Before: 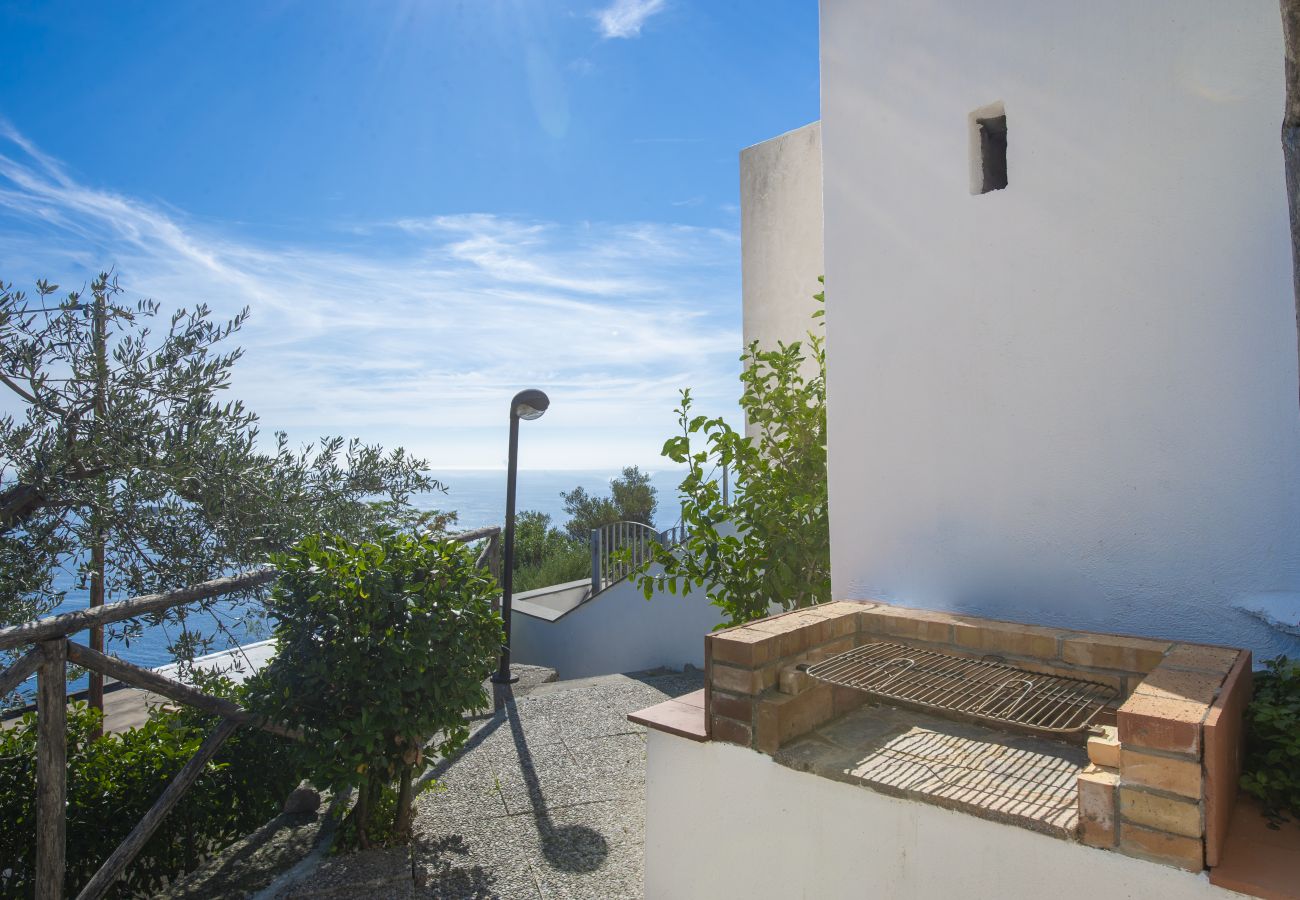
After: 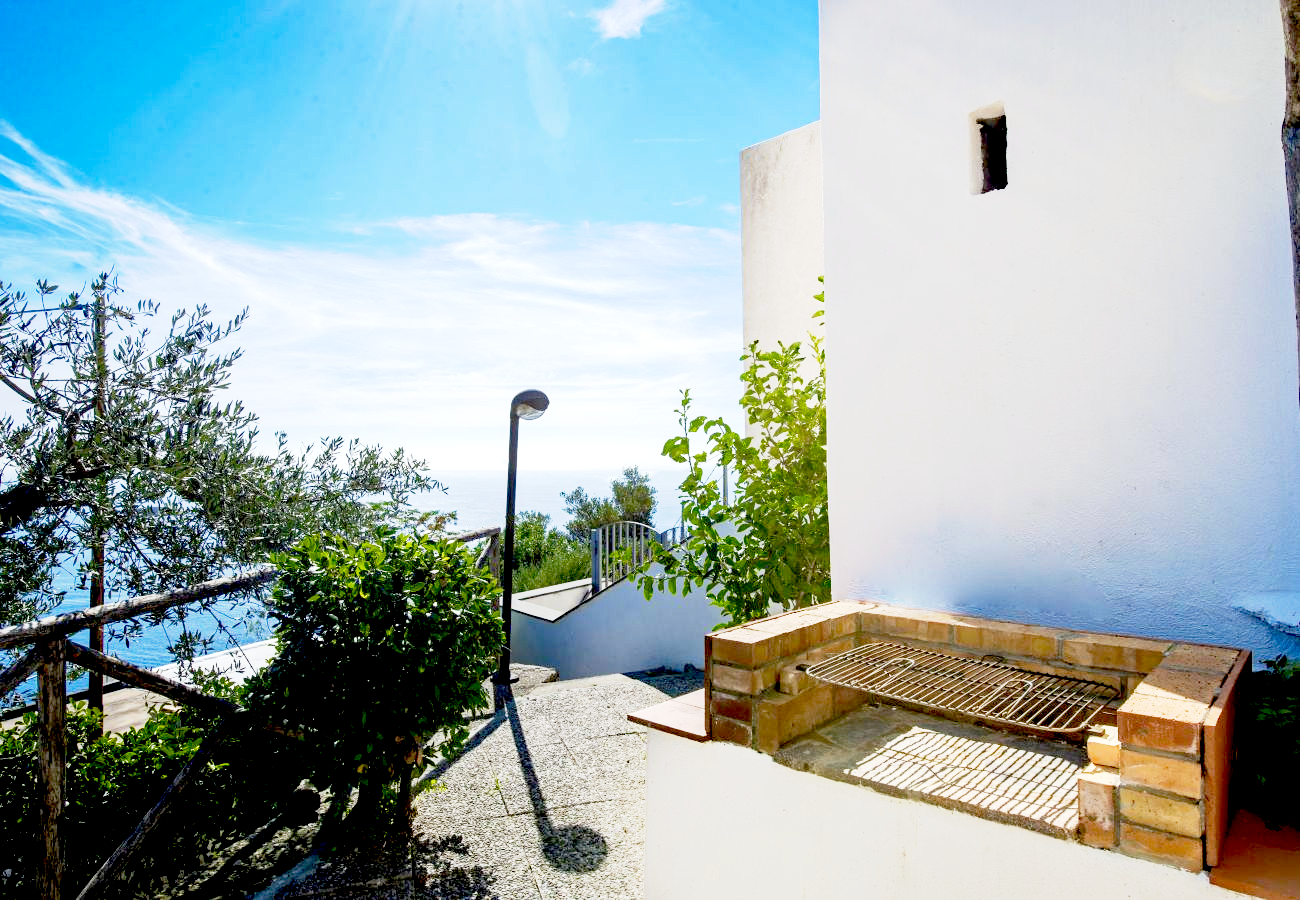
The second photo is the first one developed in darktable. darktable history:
haze removal: compatibility mode true, adaptive false
base curve: curves: ch0 [(0, 0) (0.088, 0.125) (0.176, 0.251) (0.354, 0.501) (0.613, 0.749) (1, 0.877)], preserve colors none
exposure: black level correction 0.035, exposure 0.9 EV, compensate highlight preservation false
